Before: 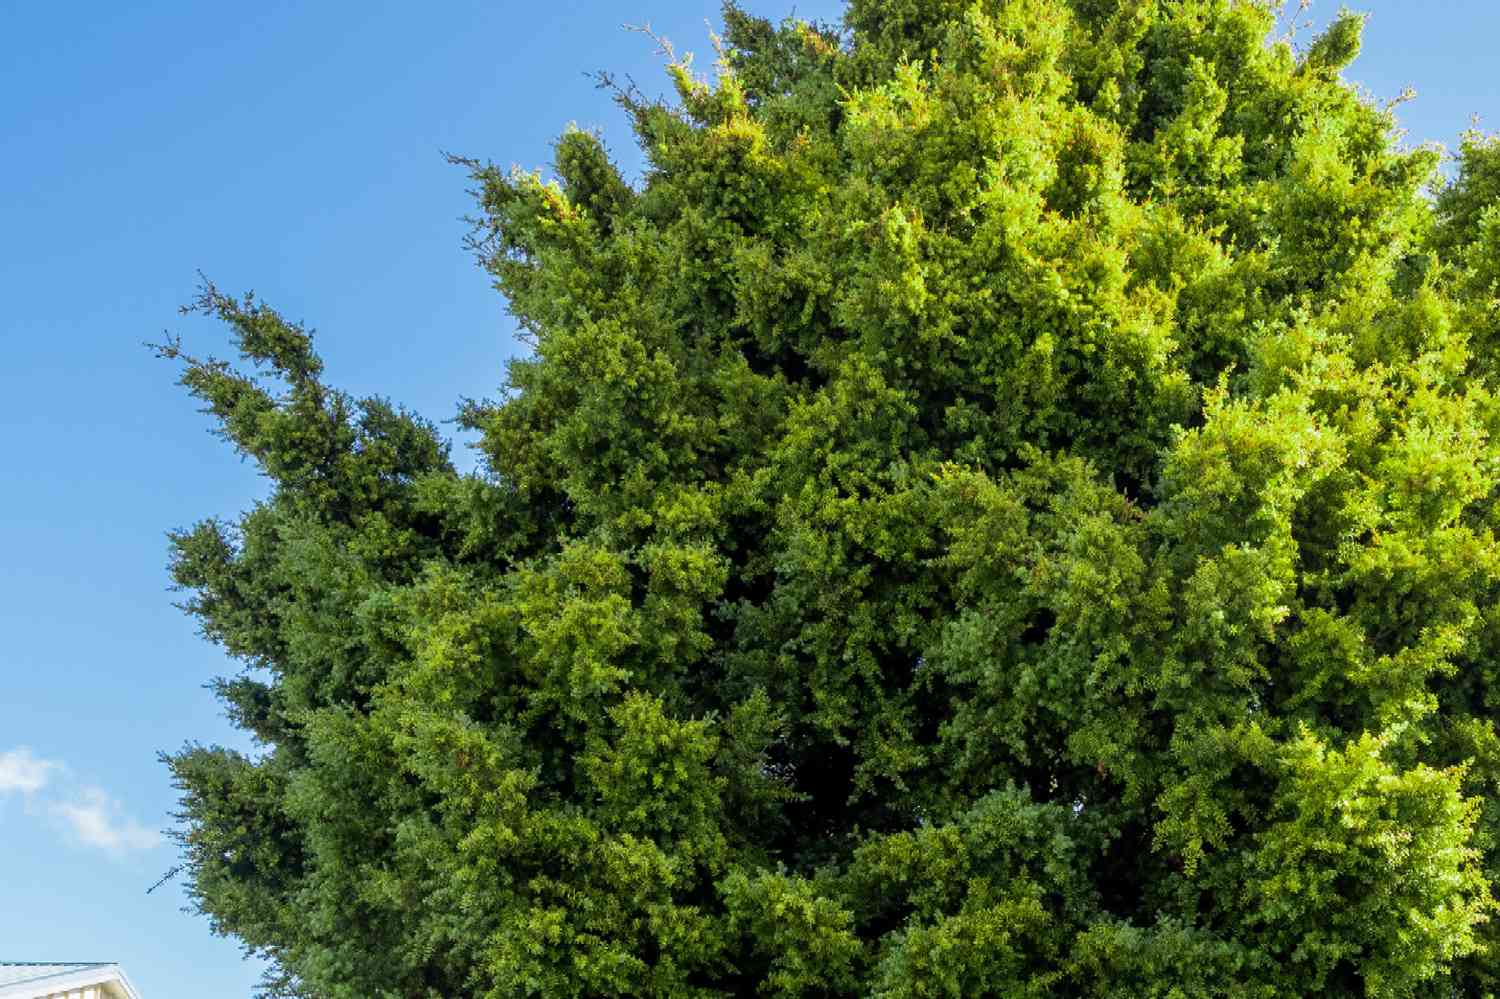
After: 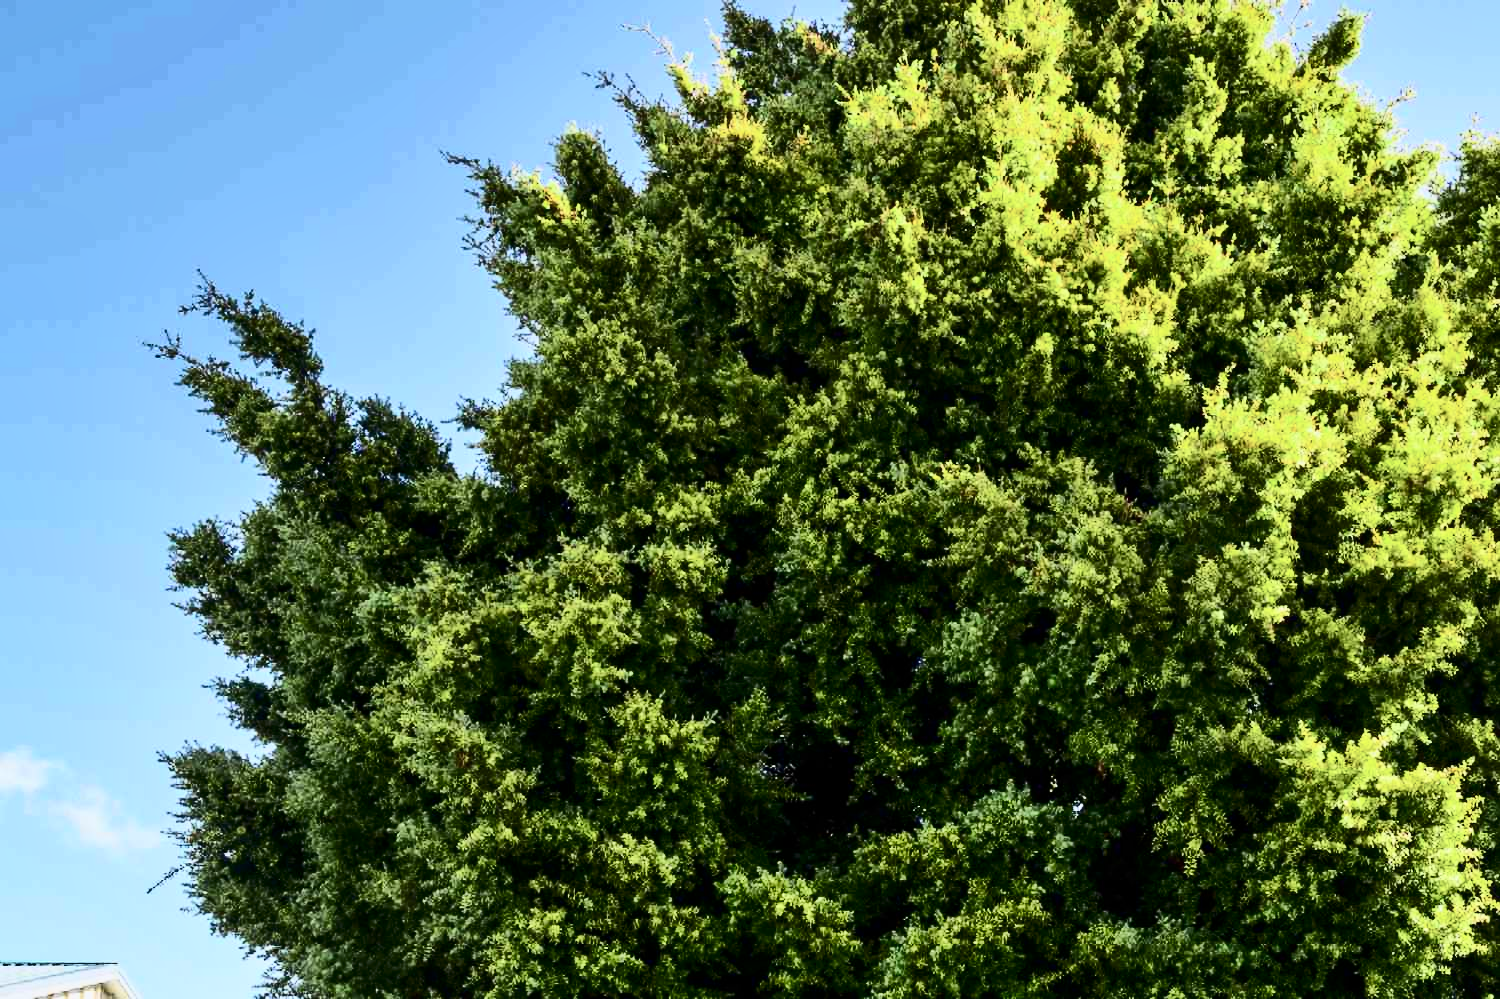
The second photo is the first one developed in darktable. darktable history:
contrast brightness saturation: contrast 0.49, saturation -0.093
shadows and highlights: shadows 43.81, white point adjustment -1.52, soften with gaussian
